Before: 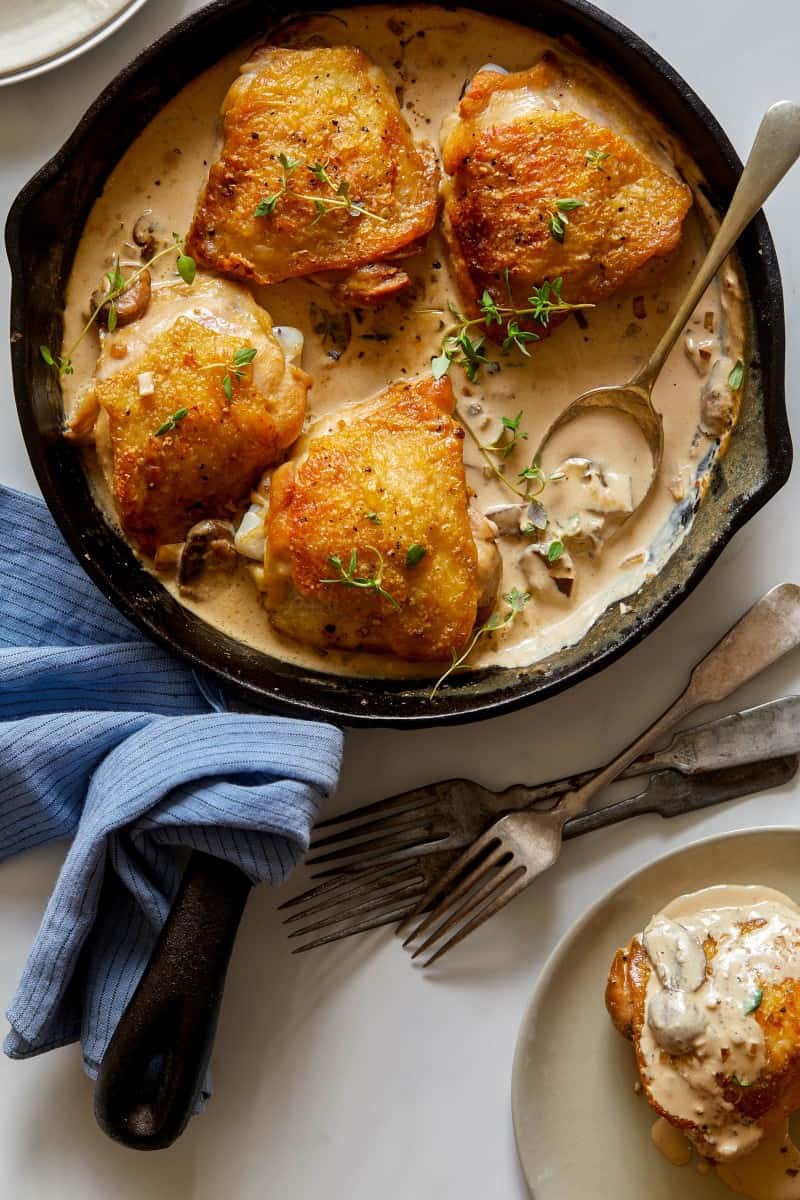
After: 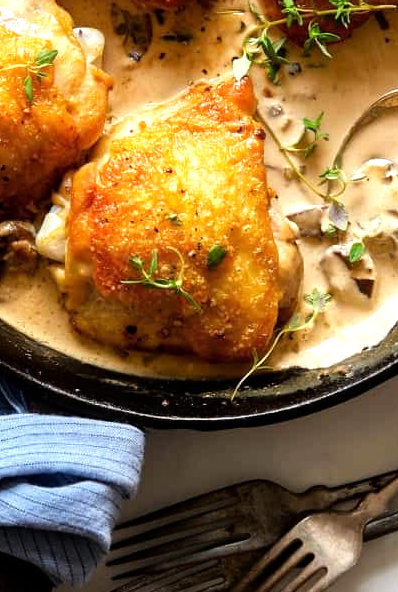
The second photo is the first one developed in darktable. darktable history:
tone equalizer: -8 EV -0.753 EV, -7 EV -0.701 EV, -6 EV -0.603 EV, -5 EV -0.375 EV, -3 EV 0.396 EV, -2 EV 0.6 EV, -1 EV 0.701 EV, +0 EV 0.766 EV
crop: left 24.957%, top 24.989%, right 25.289%, bottom 25.443%
